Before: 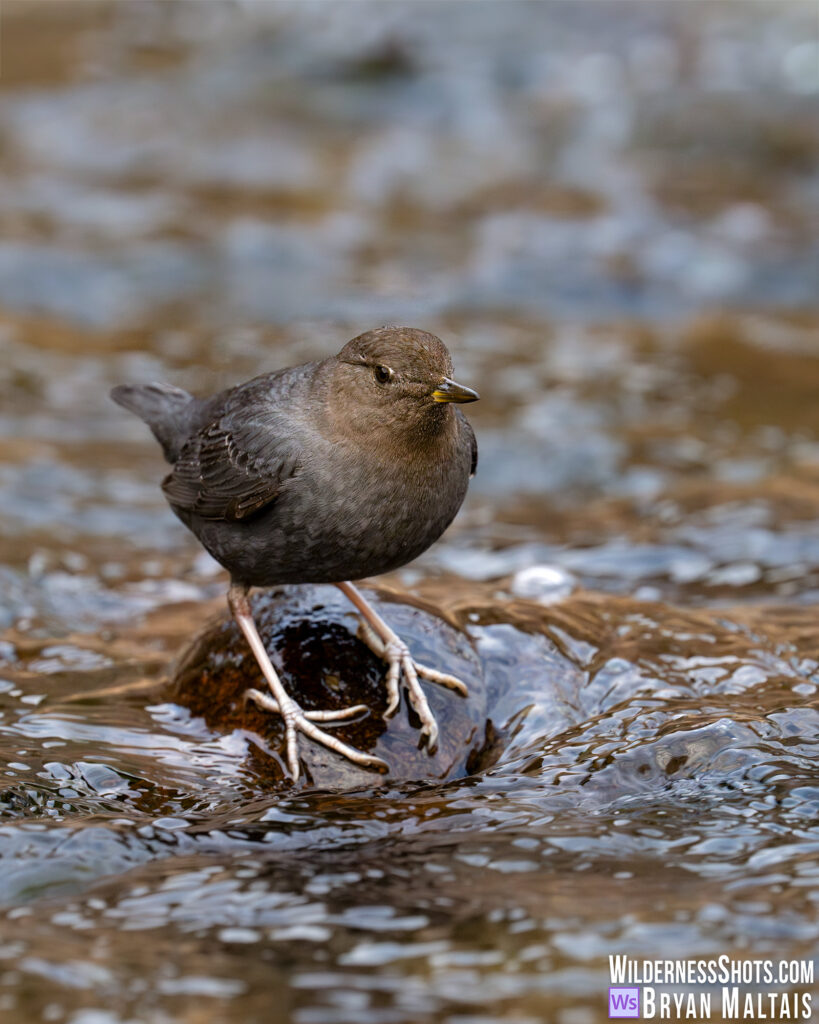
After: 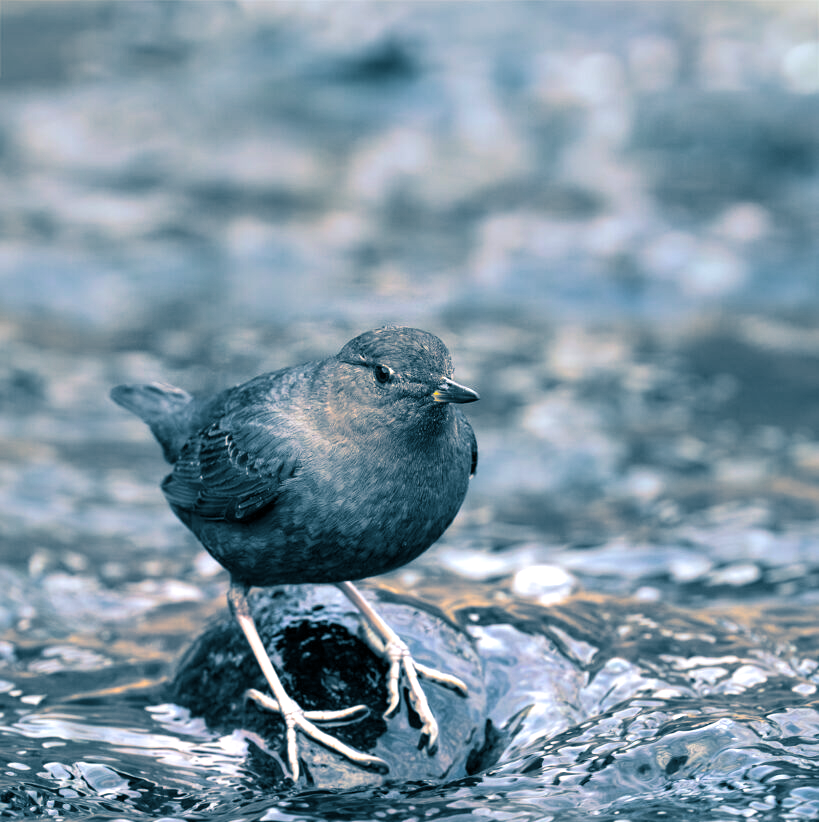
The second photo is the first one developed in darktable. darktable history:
split-toning: shadows › hue 212.4°, balance -70
crop: bottom 19.644%
exposure: exposure 0.766 EV, compensate highlight preservation false
